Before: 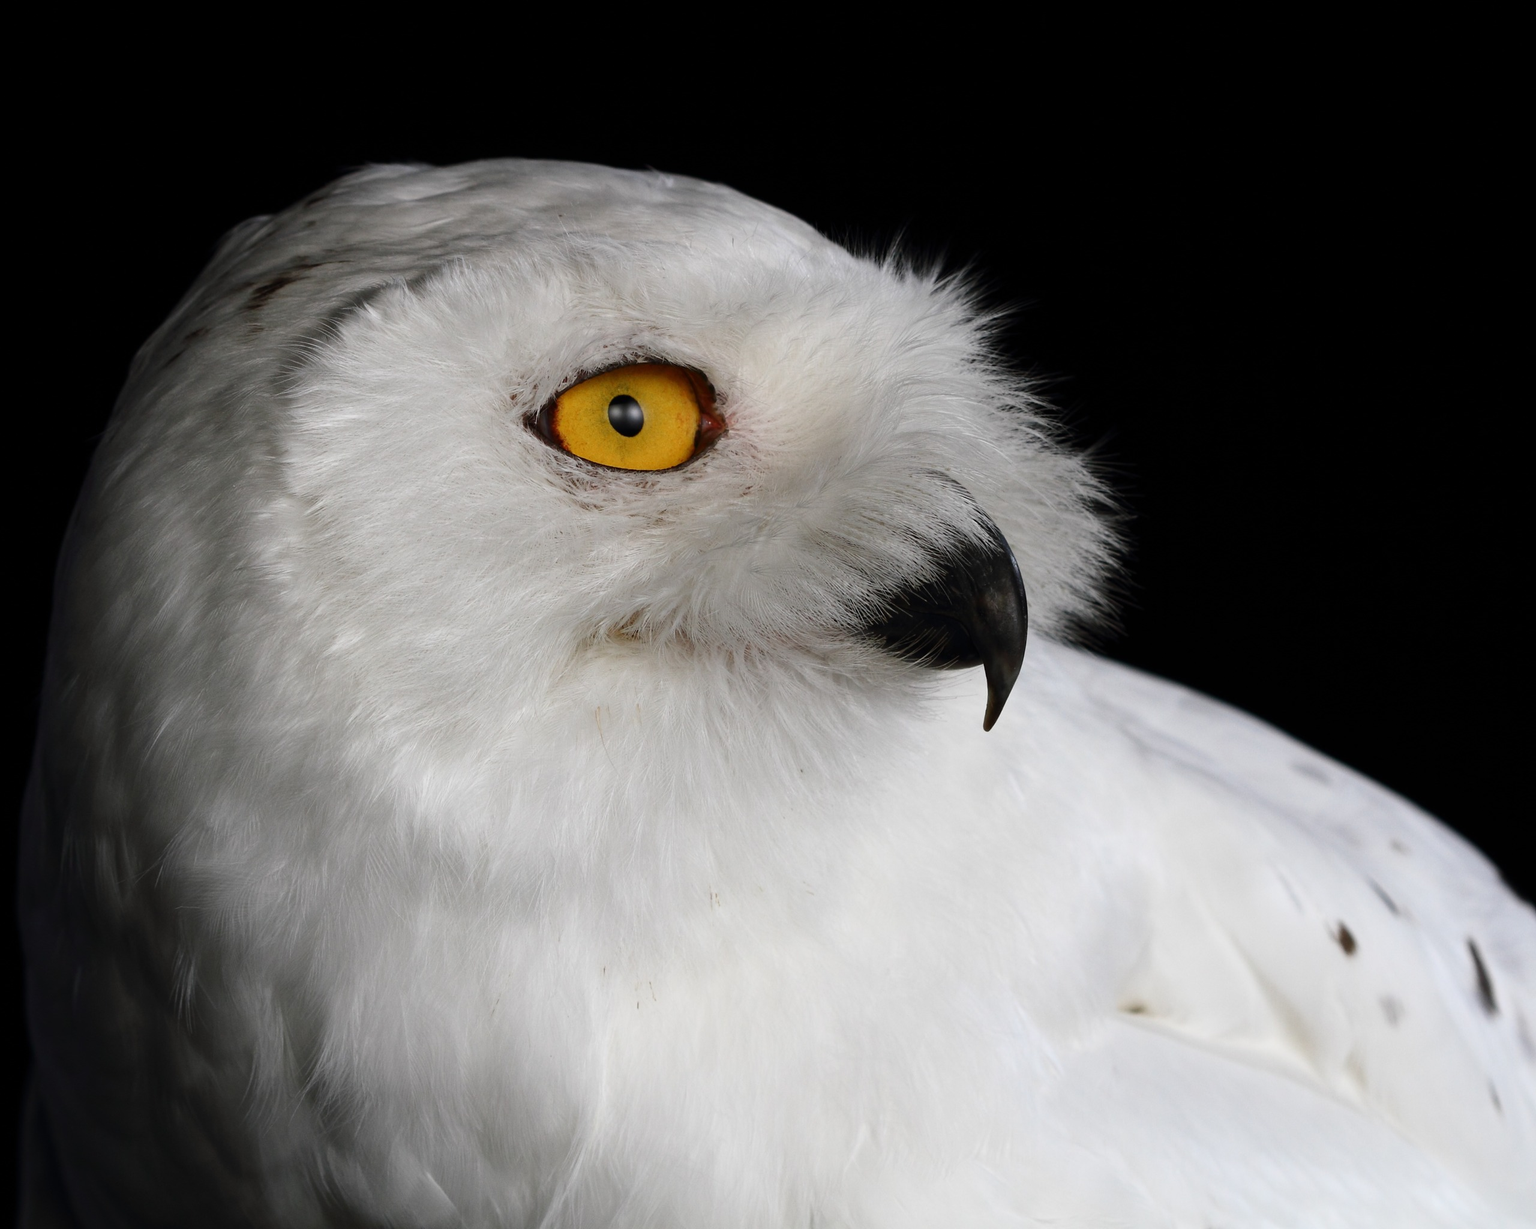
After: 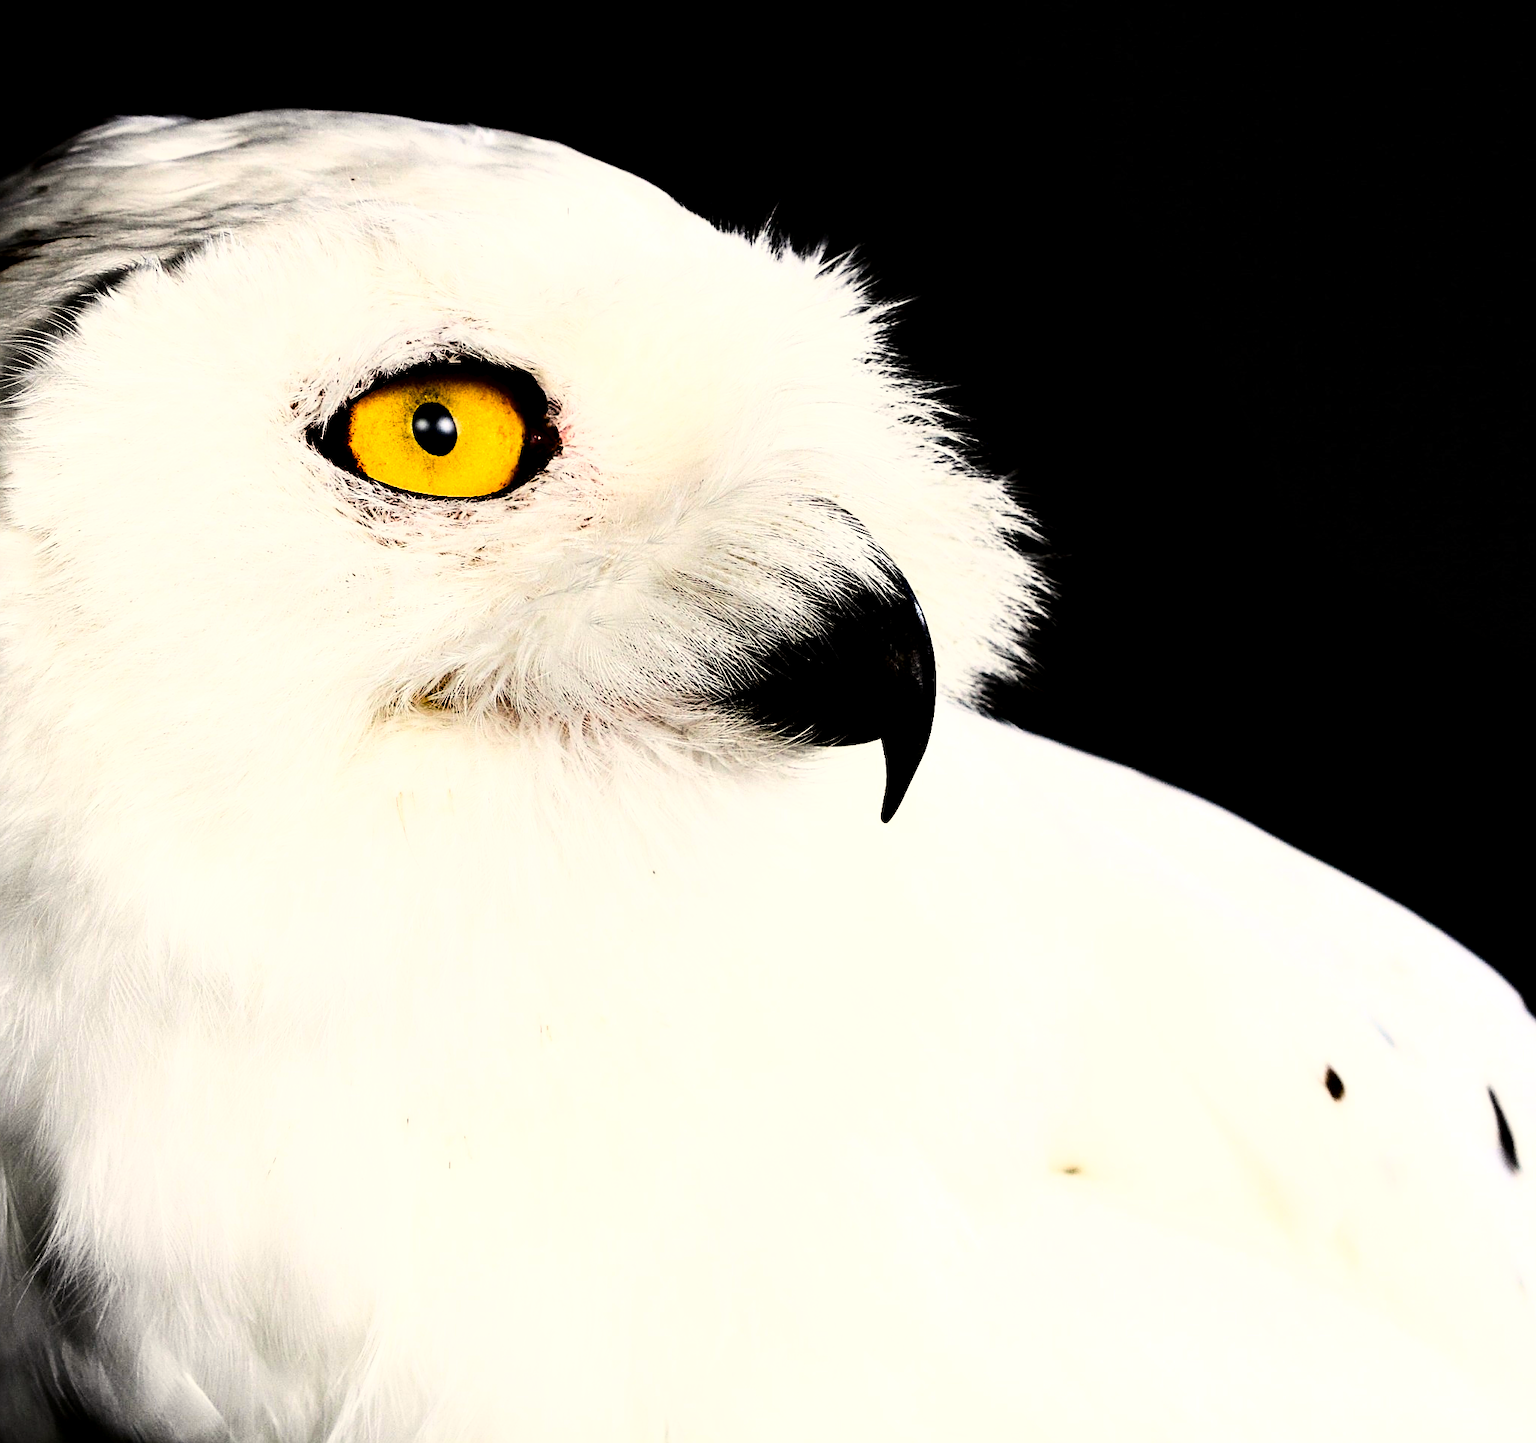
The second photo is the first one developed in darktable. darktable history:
contrast equalizer: octaves 7, y [[0.6 ×6], [0.55 ×6], [0 ×6], [0 ×6], [0 ×6]]
tone equalizer: -8 EV -0.73 EV, -7 EV -0.67 EV, -6 EV -0.588 EV, -5 EV -0.381 EV, -3 EV 0.366 EV, -2 EV 0.6 EV, -1 EV 0.692 EV, +0 EV 0.748 EV, smoothing diameter 2.17%, edges refinement/feathering 22.12, mask exposure compensation -1.57 EV, filter diffusion 5
base curve: curves: ch0 [(0, 0) (0.007, 0.004) (0.027, 0.03) (0.046, 0.07) (0.207, 0.54) (0.442, 0.872) (0.673, 0.972) (1, 1)]
color balance rgb: shadows lift › chroma 1.021%, shadows lift › hue 30.75°, highlights gain › chroma 3.1%, highlights gain › hue 78.63°, perceptual saturation grading › global saturation 20%, perceptual saturation grading › highlights -24.783%, perceptual saturation grading › shadows 25.472%
sharpen: on, module defaults
crop and rotate: left 18.104%, top 5.865%, right 1.756%
